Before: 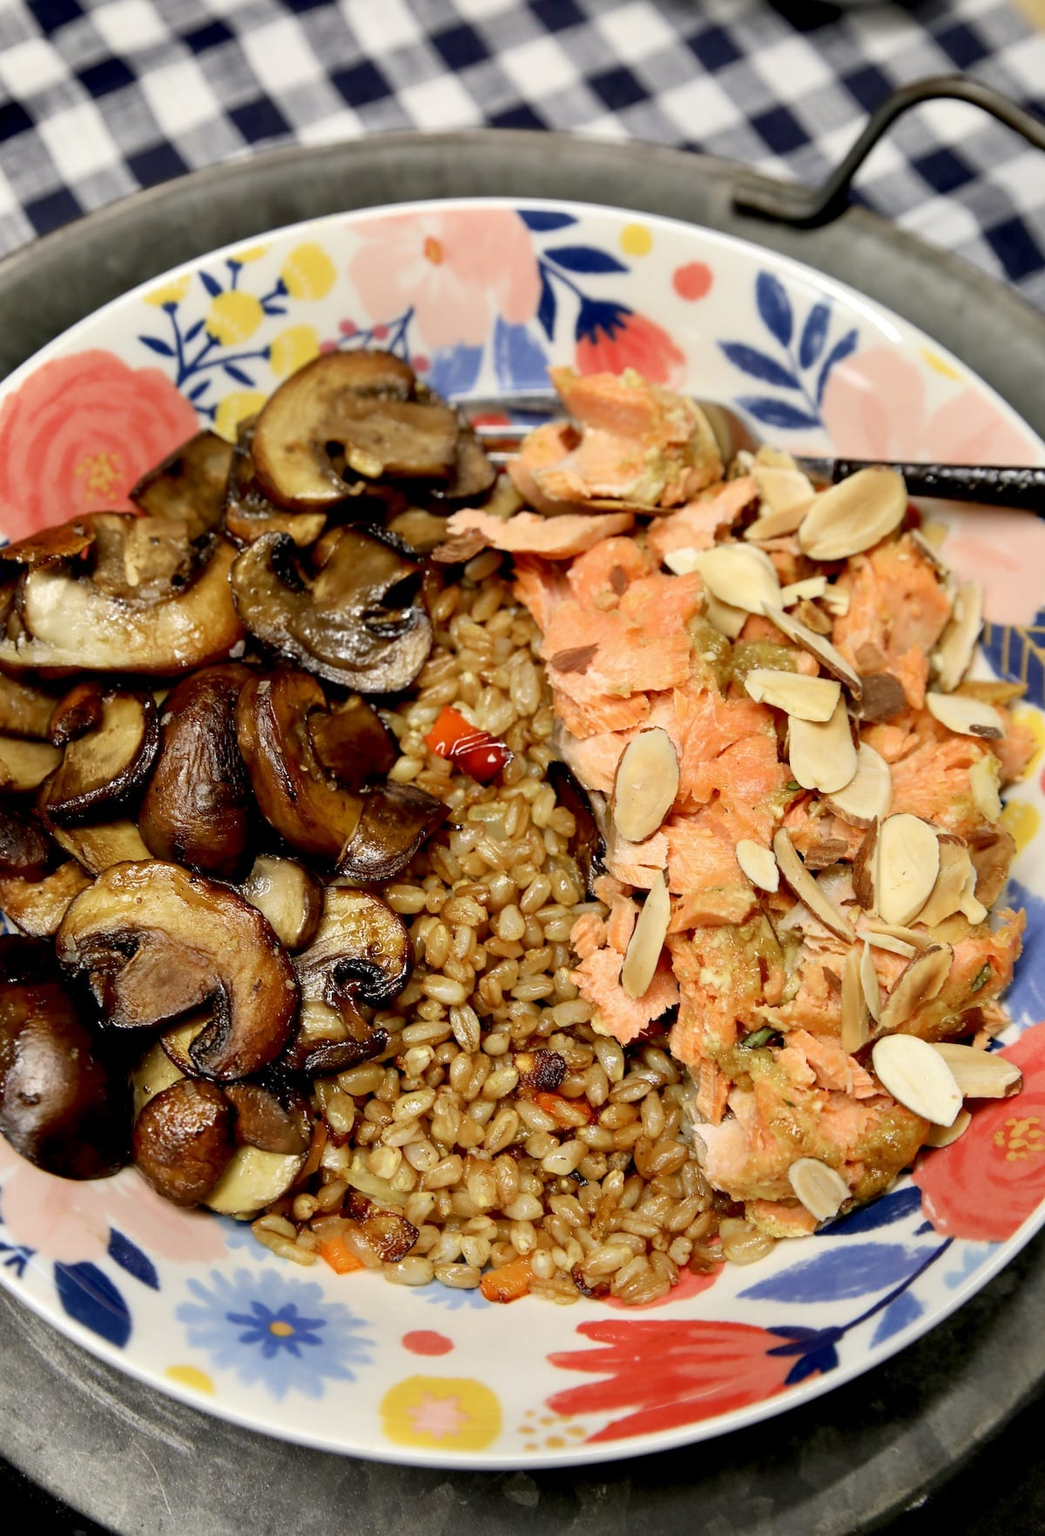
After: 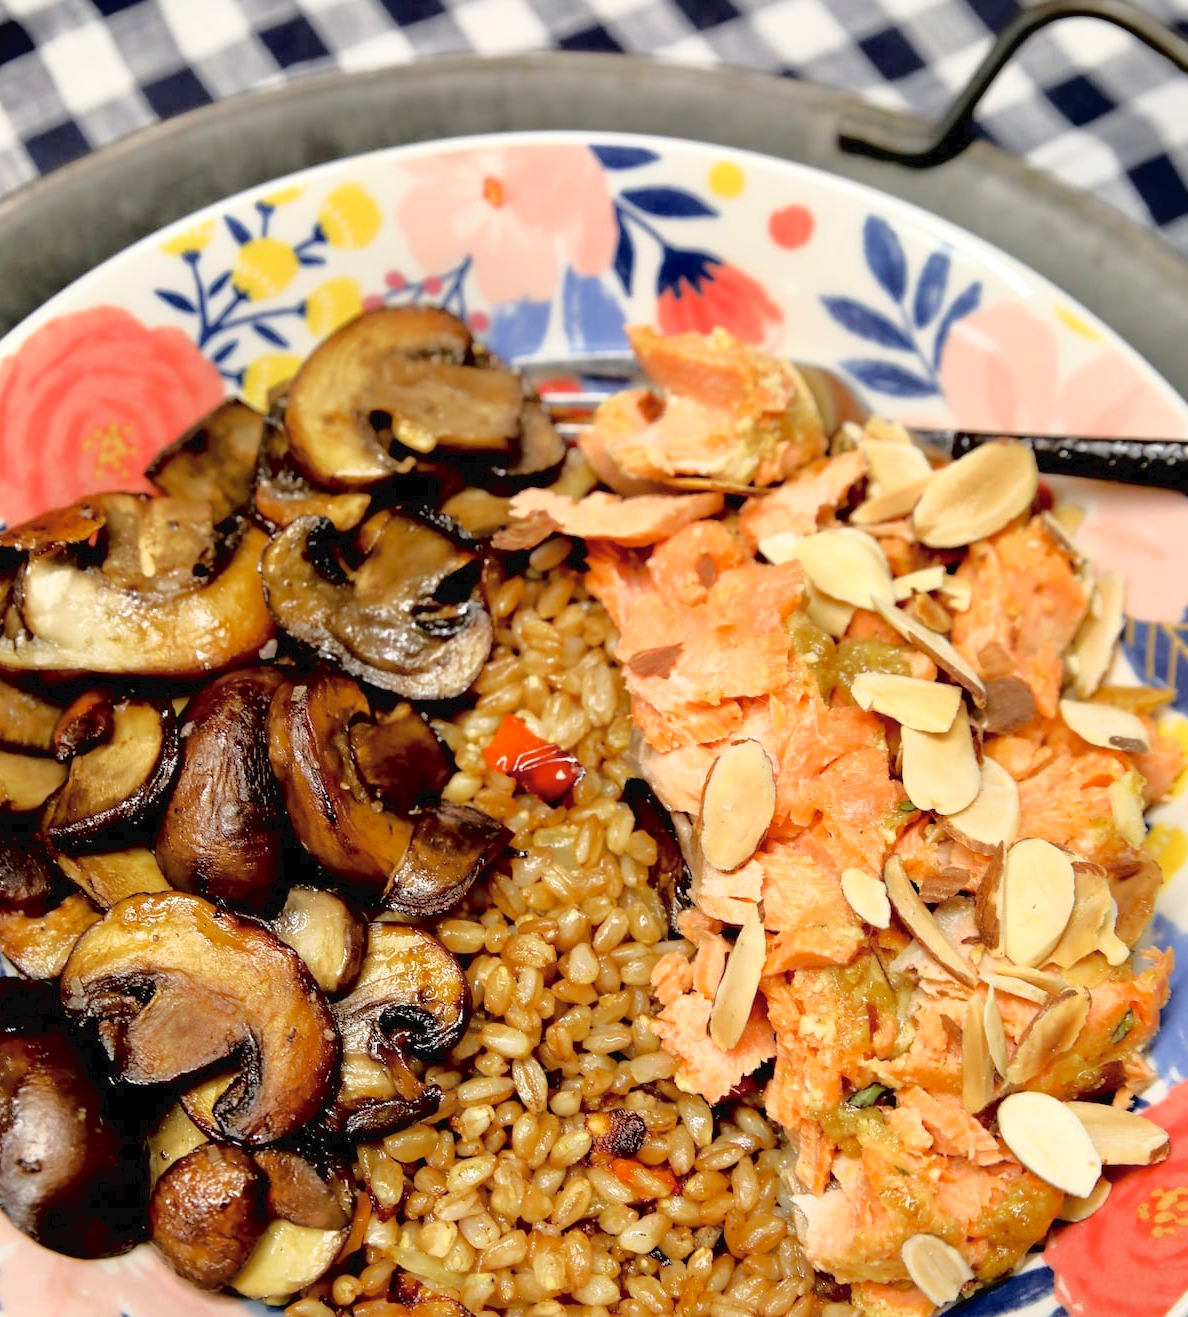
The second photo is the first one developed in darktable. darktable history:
tone curve: curves: ch0 [(0, 0) (0.003, 0.03) (0.011, 0.03) (0.025, 0.033) (0.044, 0.038) (0.069, 0.057) (0.1, 0.109) (0.136, 0.174) (0.177, 0.243) (0.224, 0.313) (0.277, 0.391) (0.335, 0.464) (0.399, 0.515) (0.468, 0.563) (0.543, 0.616) (0.623, 0.679) (0.709, 0.766) (0.801, 0.865) (0.898, 0.948) (1, 1)], color space Lab, independent channels, preserve colors none
crop: left 0.371%, top 5.469%, bottom 19.845%
